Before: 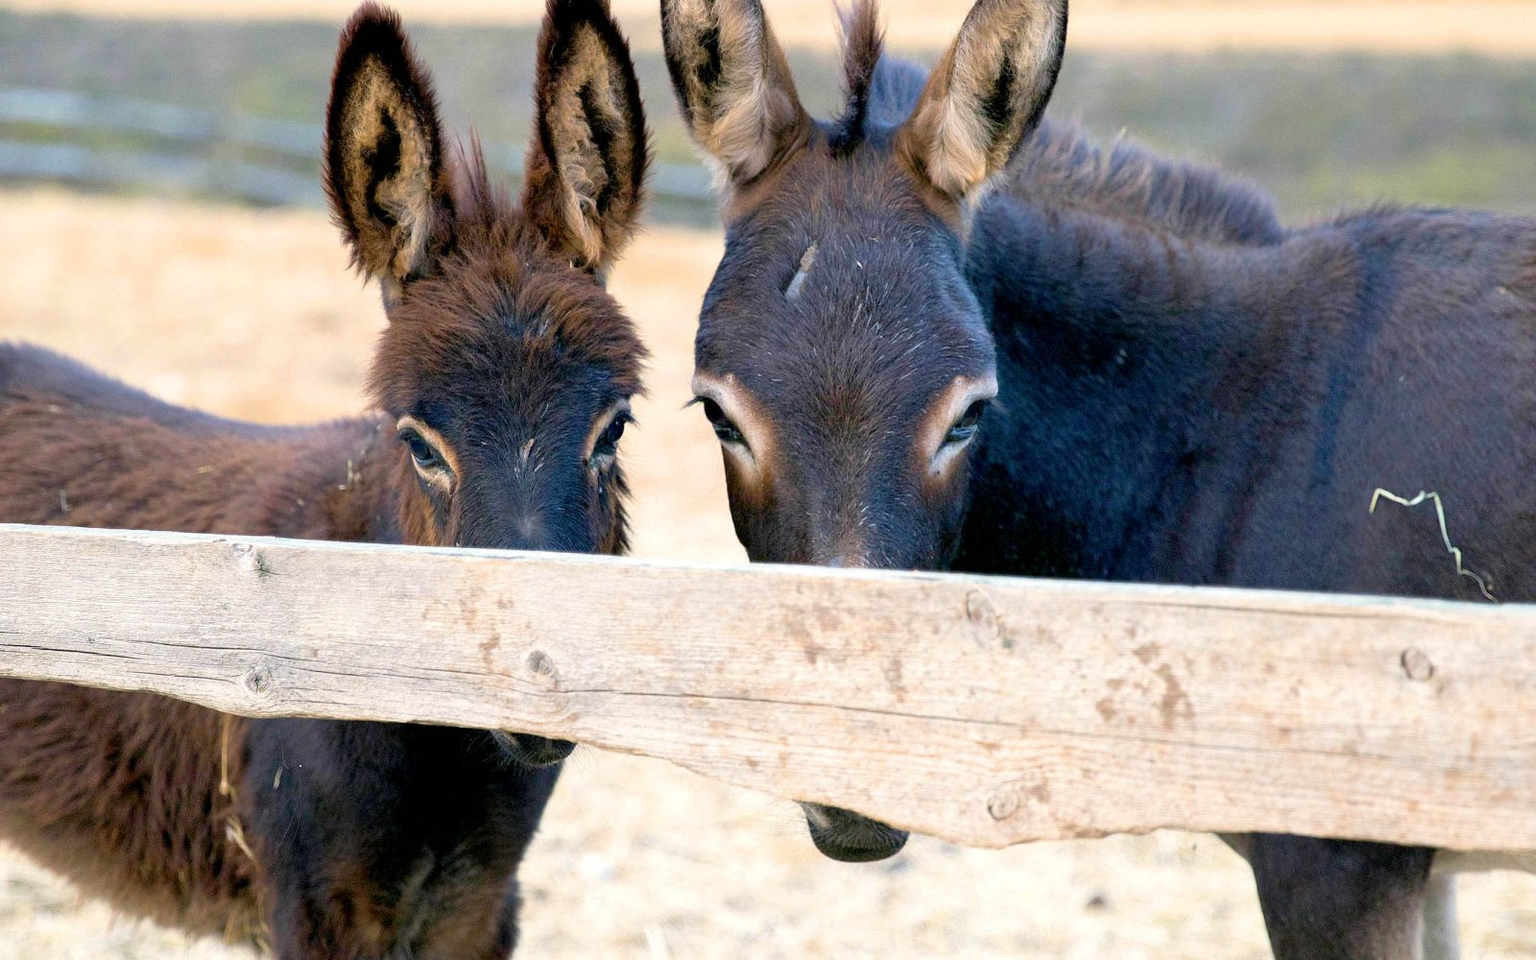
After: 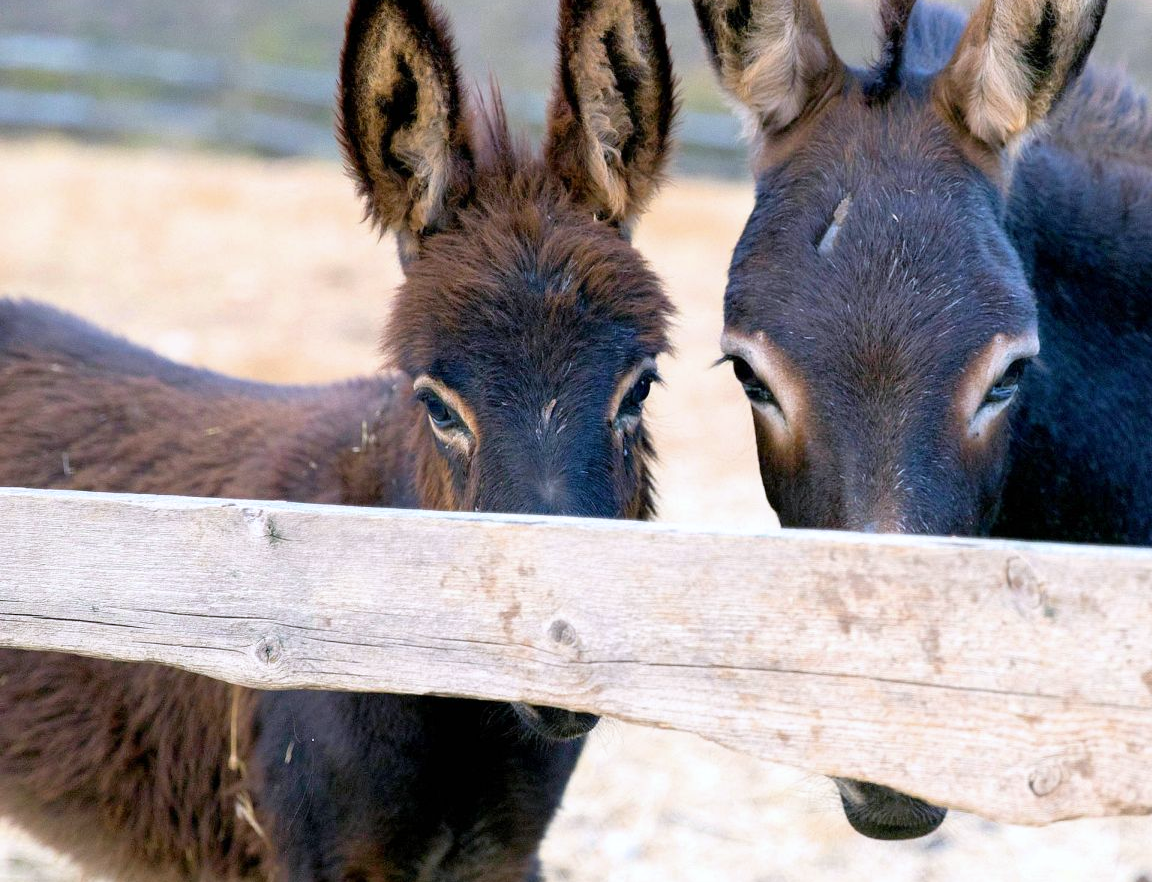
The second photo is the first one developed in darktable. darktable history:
white balance: red 0.984, blue 1.059
crop: top 5.803%, right 27.864%, bottom 5.804%
